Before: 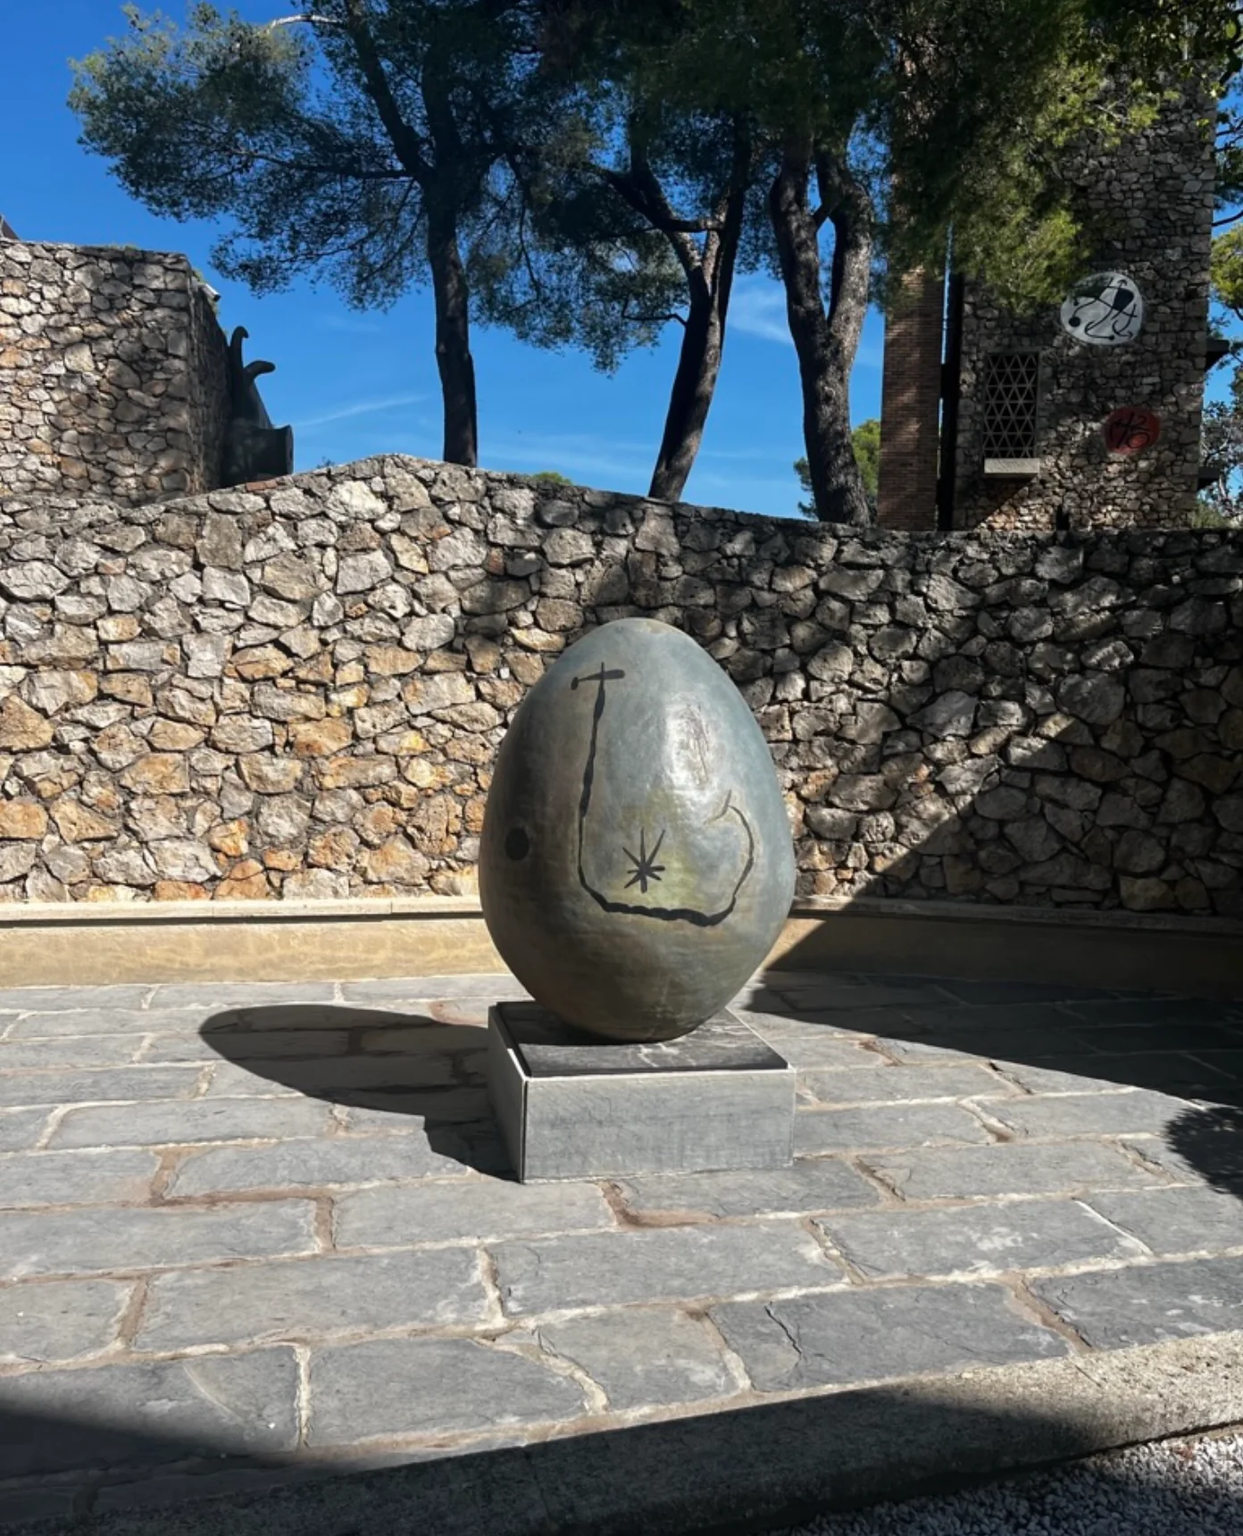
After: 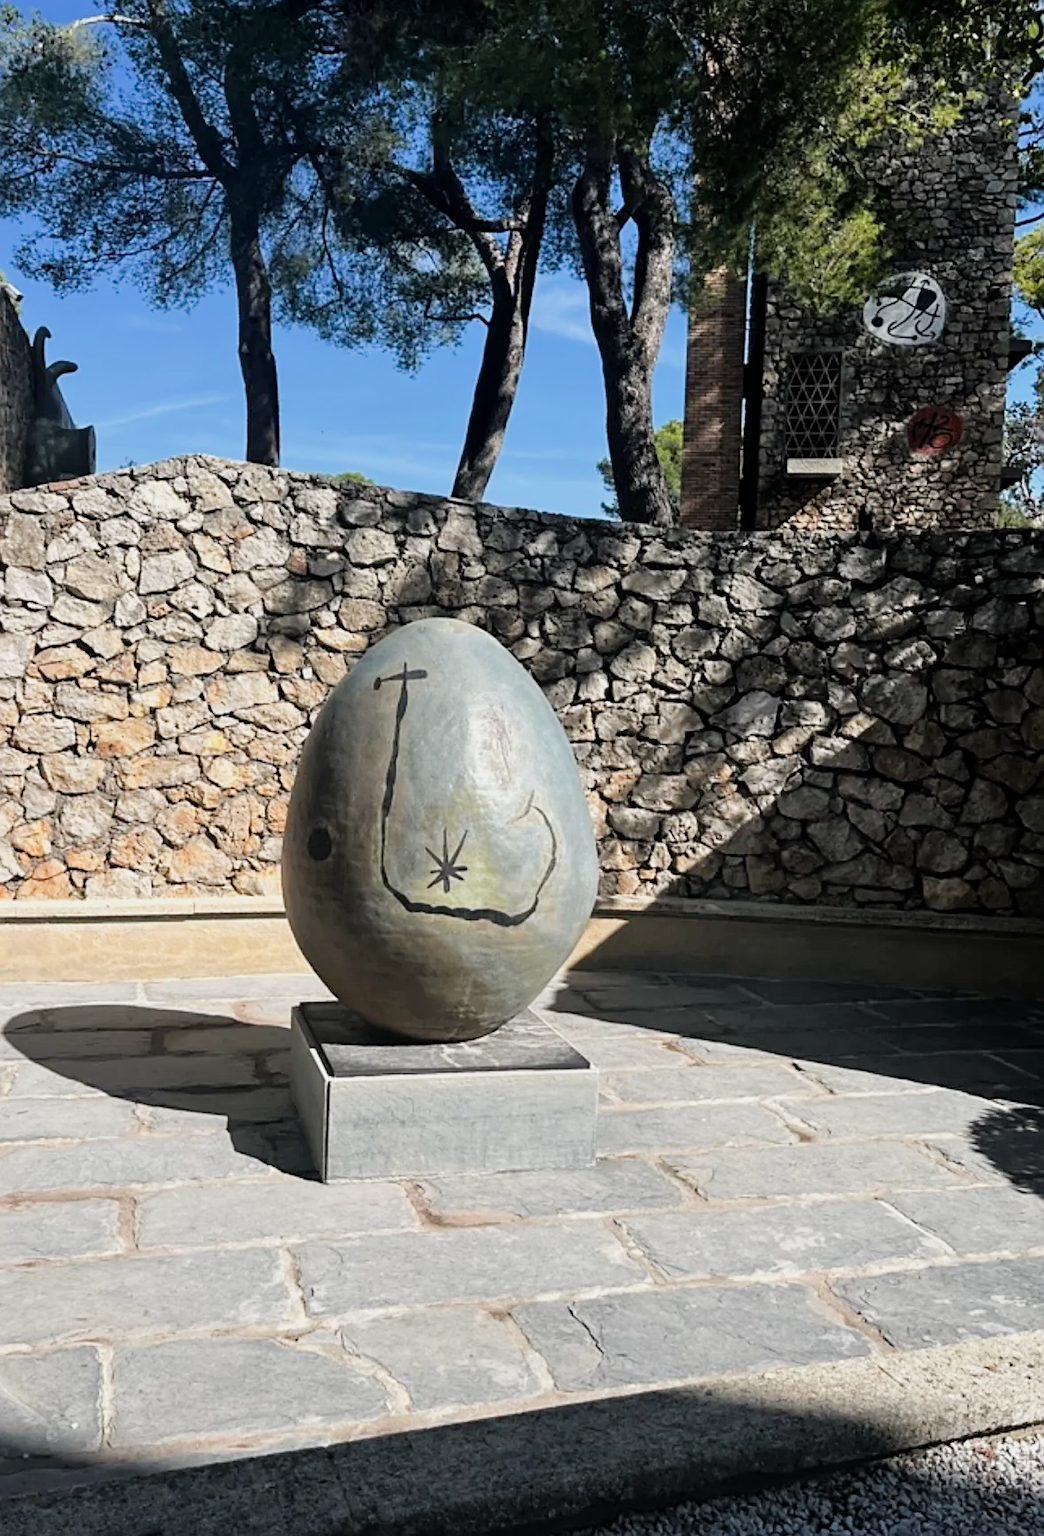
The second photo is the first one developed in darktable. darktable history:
crop: left 15.914%
filmic rgb: black relative exposure -7.65 EV, white relative exposure 4.56 EV, threshold 3.06 EV, hardness 3.61, enable highlight reconstruction true
sharpen: on, module defaults
exposure: black level correction 0, exposure 0.9 EV, compensate highlight preservation false
tone equalizer: on, module defaults
